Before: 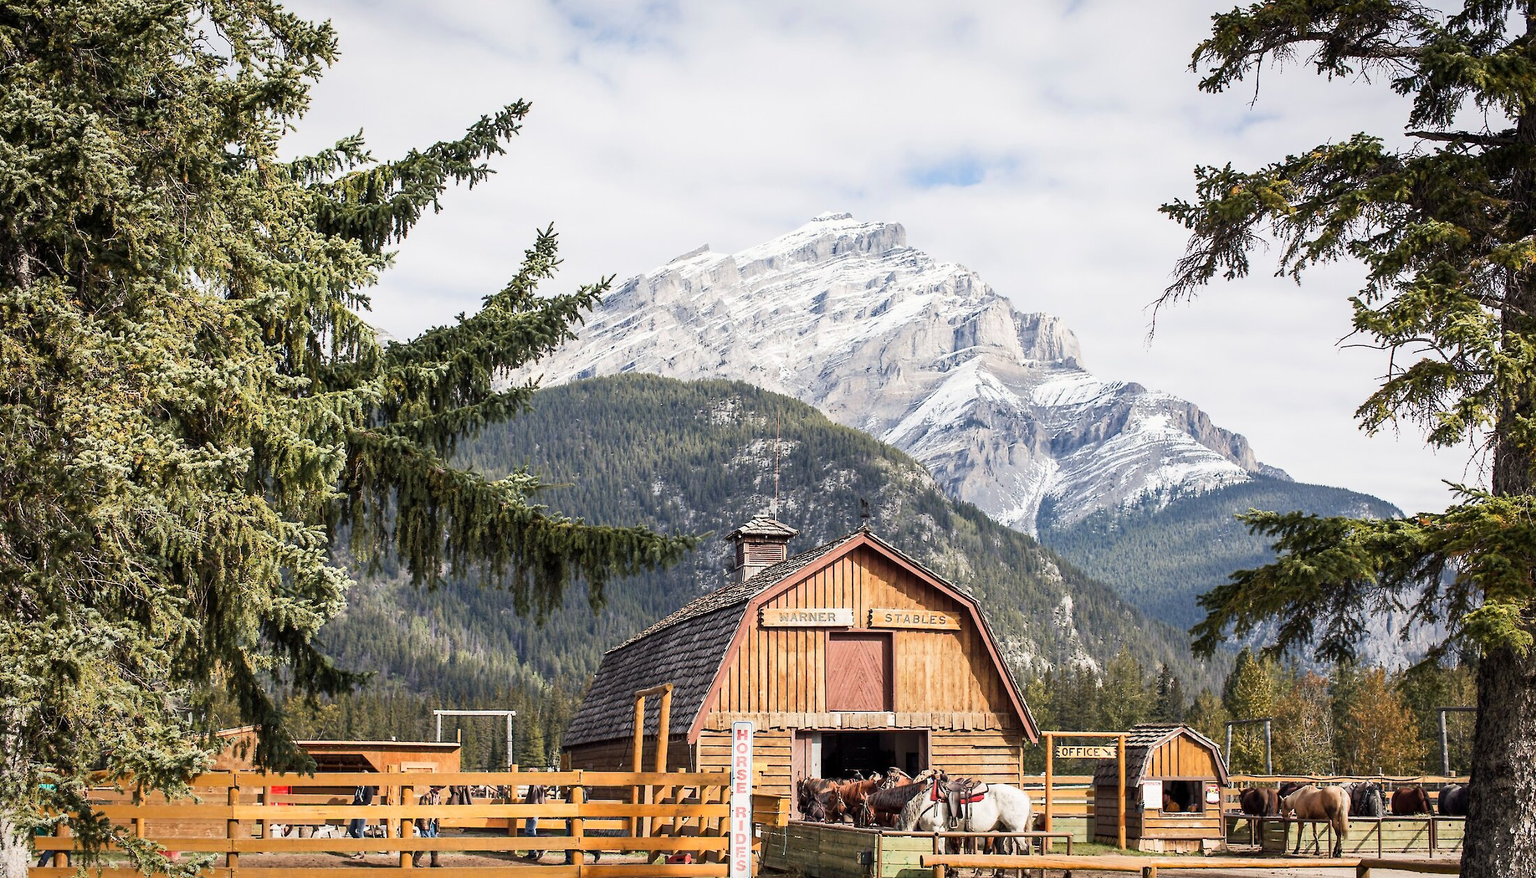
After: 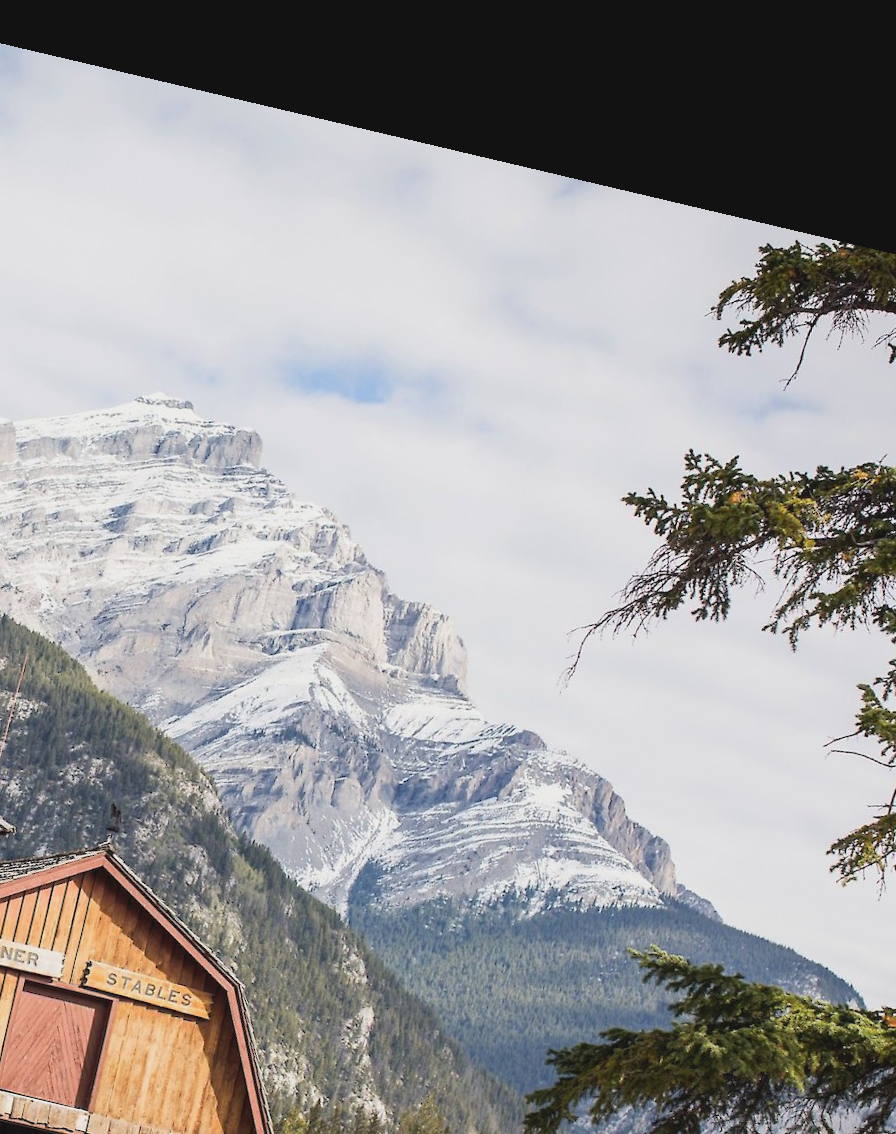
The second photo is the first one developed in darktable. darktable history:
crop and rotate: left 49.936%, top 10.094%, right 13.136%, bottom 24.256%
rotate and perspective: rotation 13.27°, automatic cropping off
contrast brightness saturation: contrast -0.11
